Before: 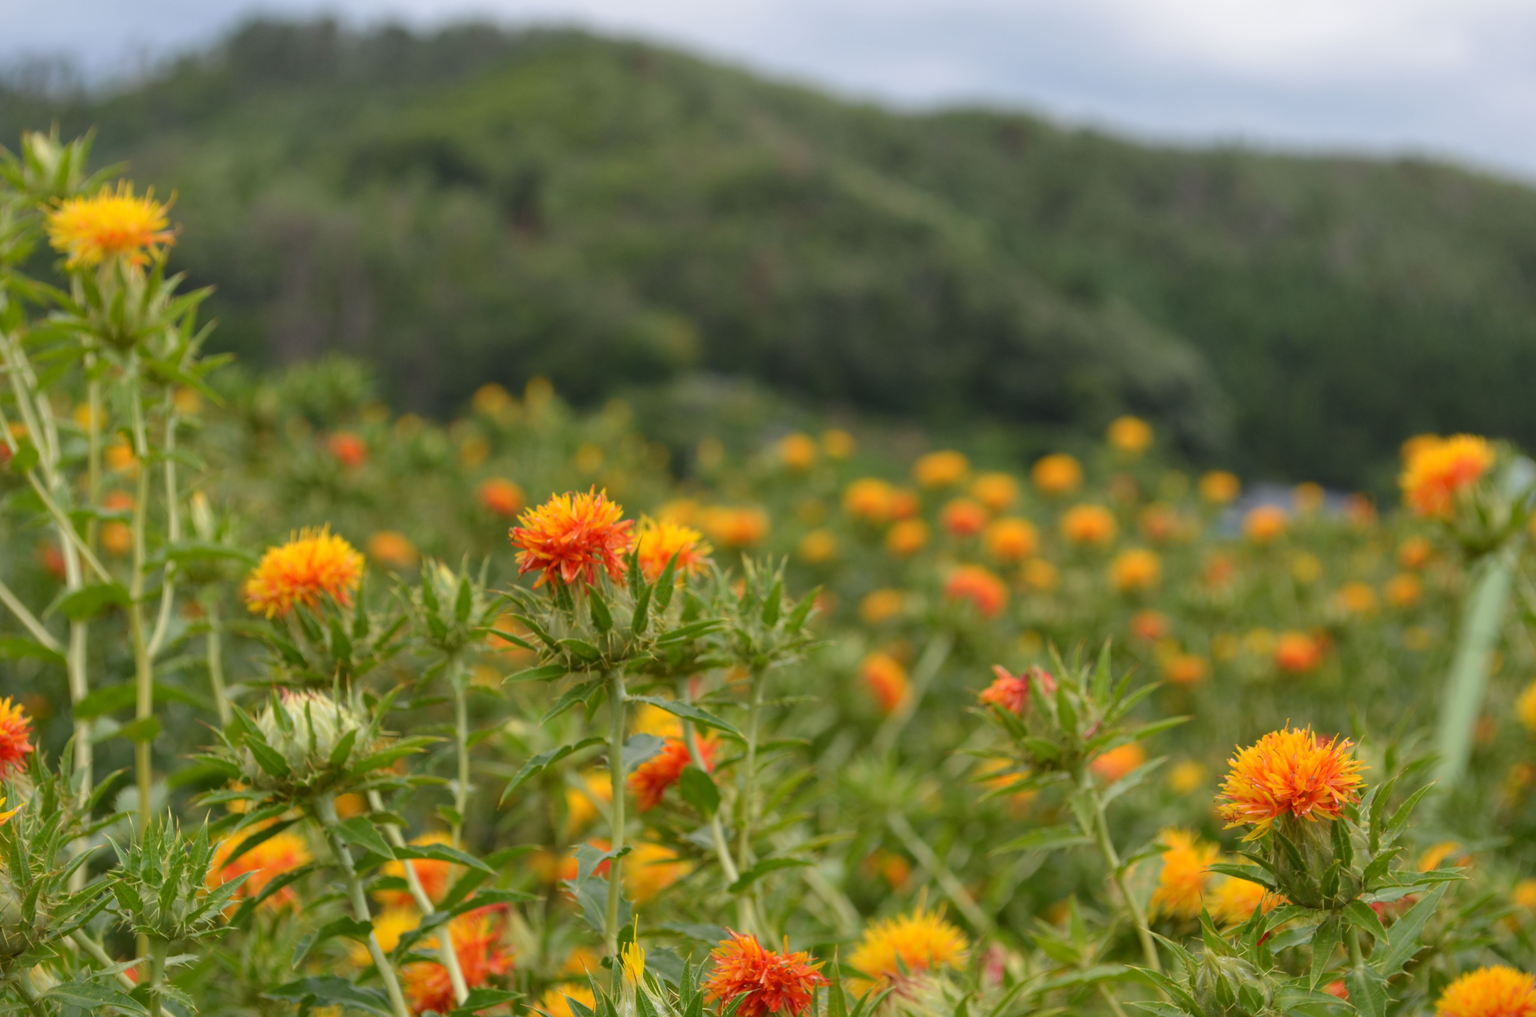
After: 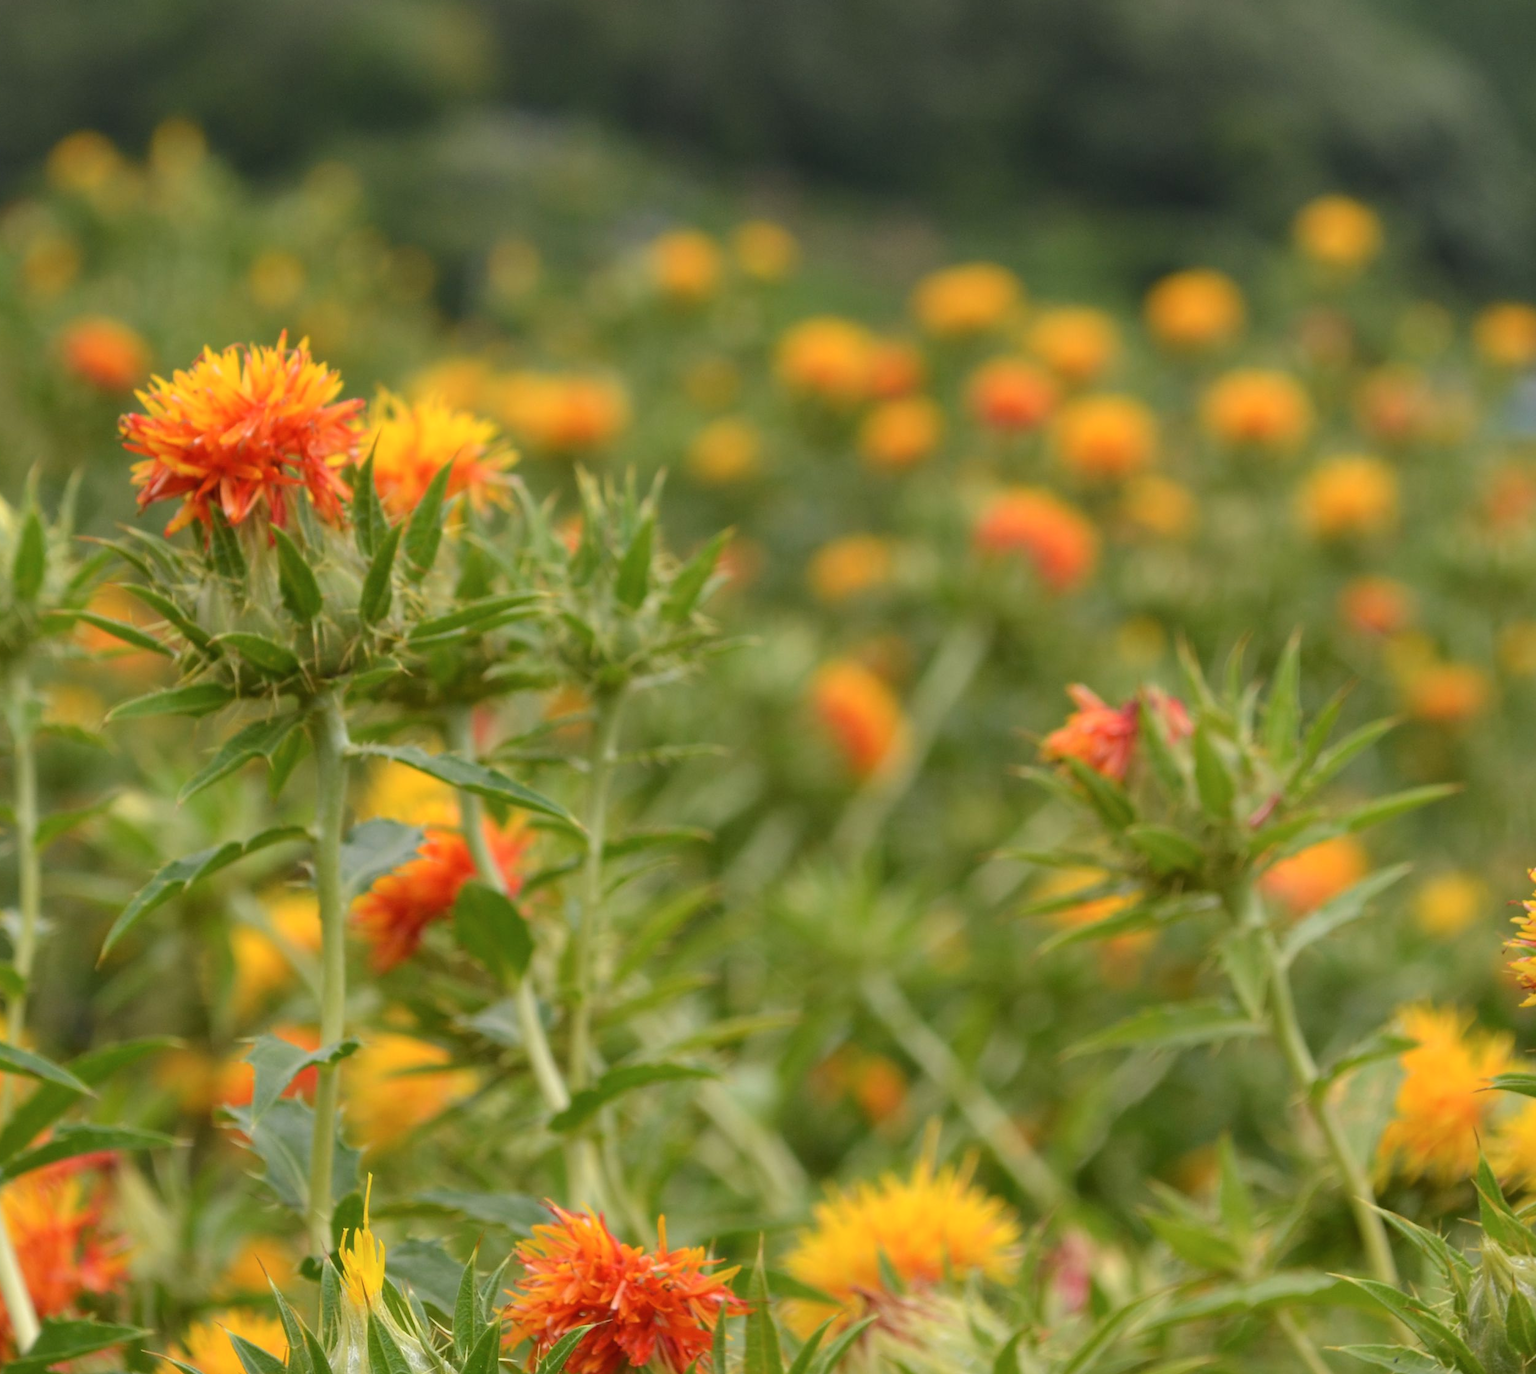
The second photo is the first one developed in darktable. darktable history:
exposure: exposure 0.2 EV, compensate highlight preservation false
contrast brightness saturation: saturation -0.05
rotate and perspective: crop left 0, crop top 0
crop and rotate: left 29.237%, top 31.152%, right 19.807%
